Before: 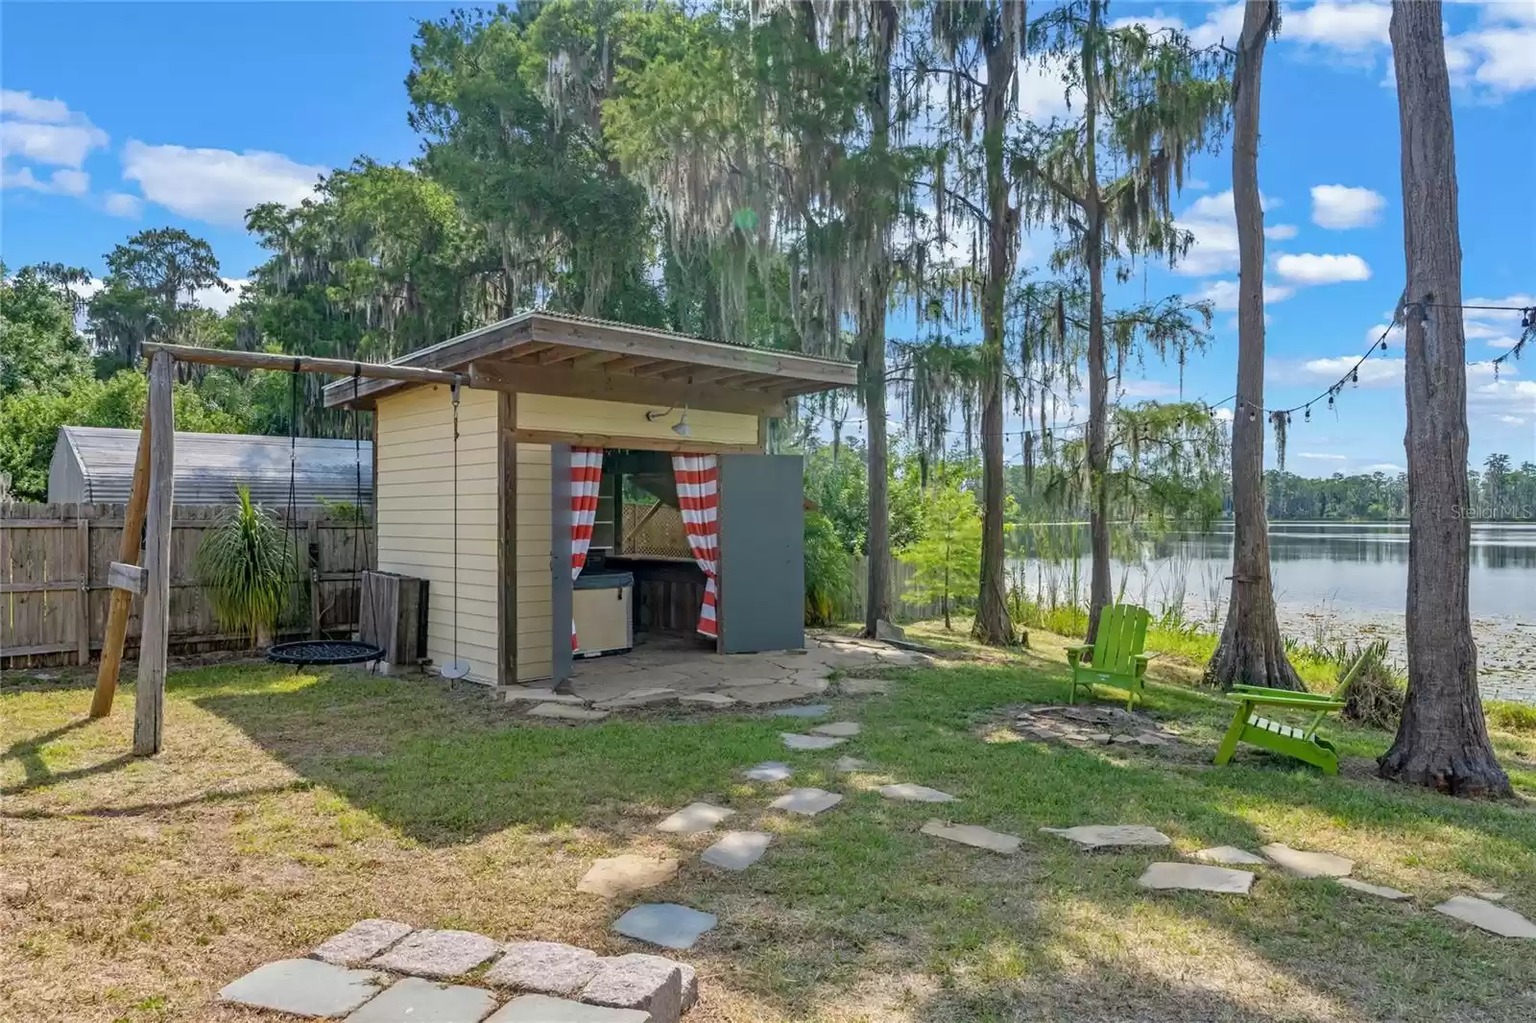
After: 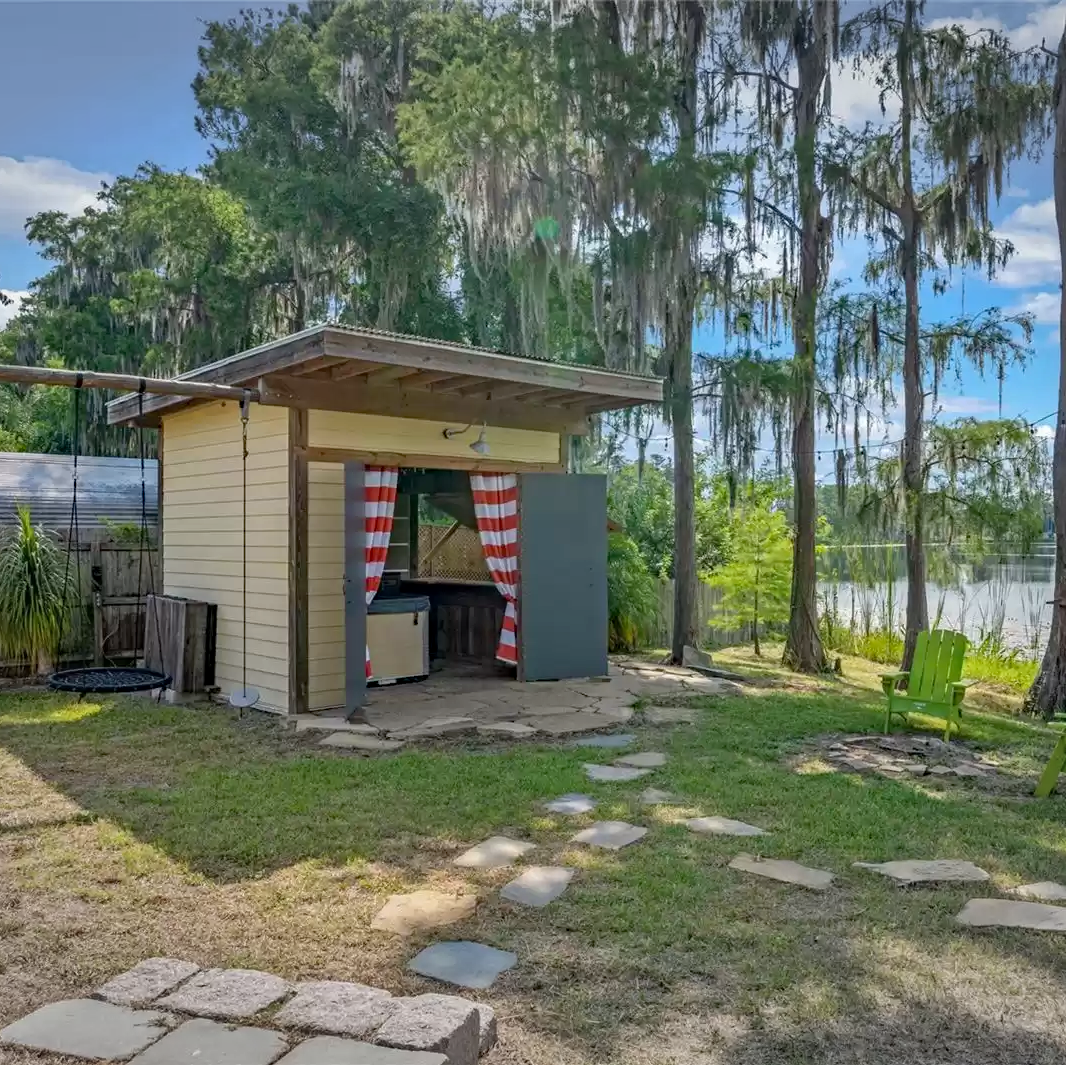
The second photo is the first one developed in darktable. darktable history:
crop and rotate: left 14.436%, right 18.898%
vignetting: fall-off start 100%, brightness -0.282, width/height ratio 1.31
haze removal: on, module defaults
